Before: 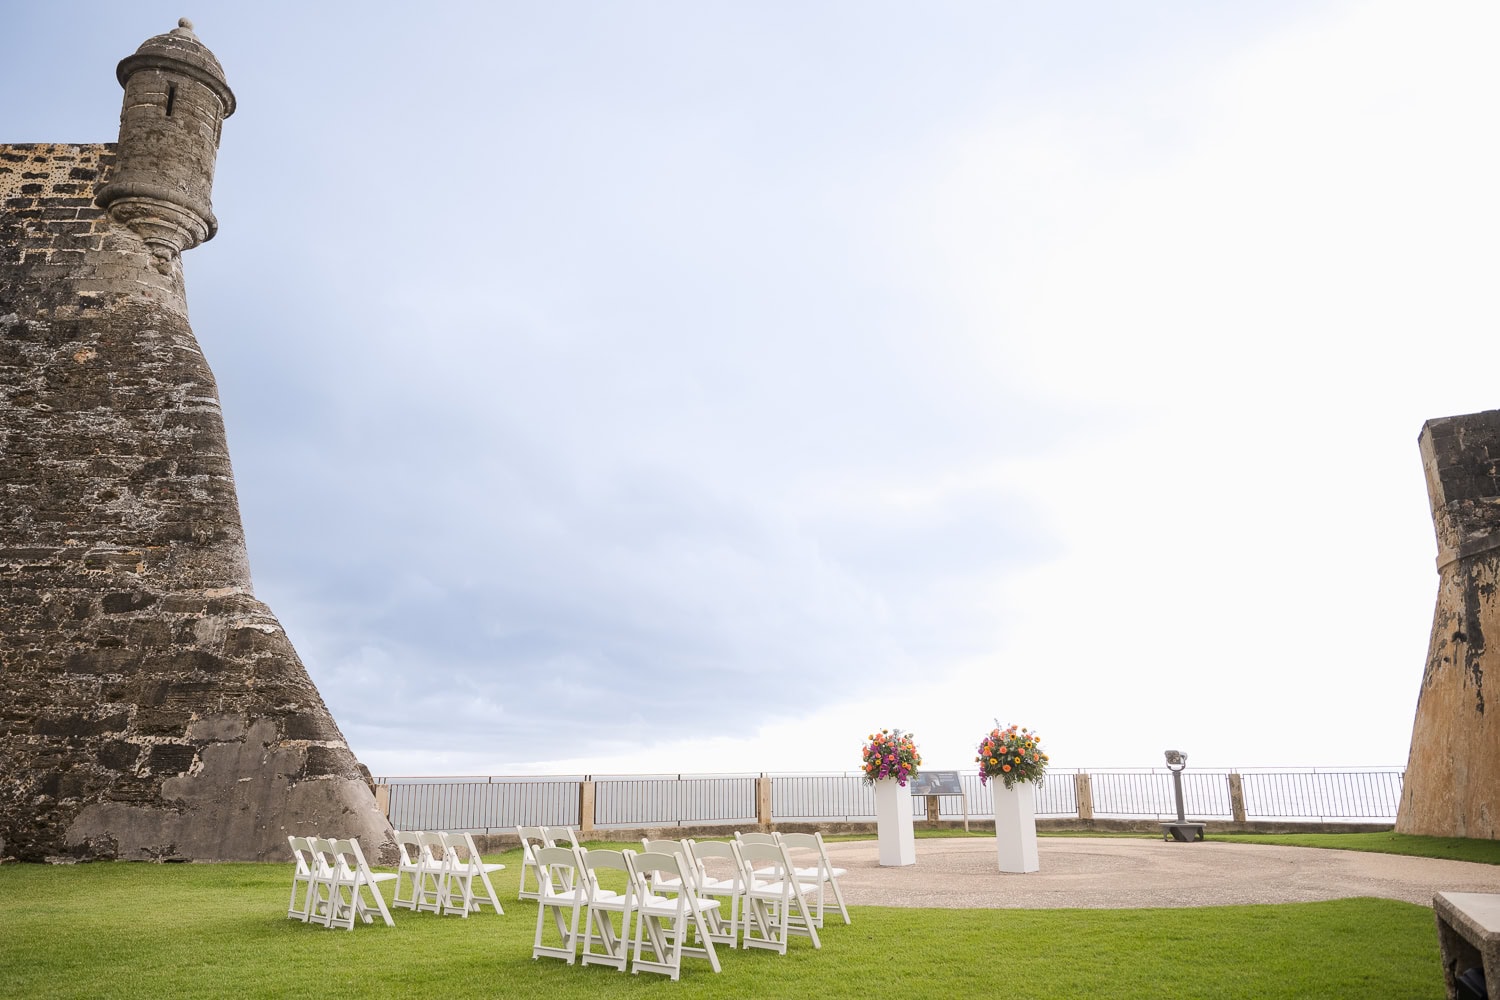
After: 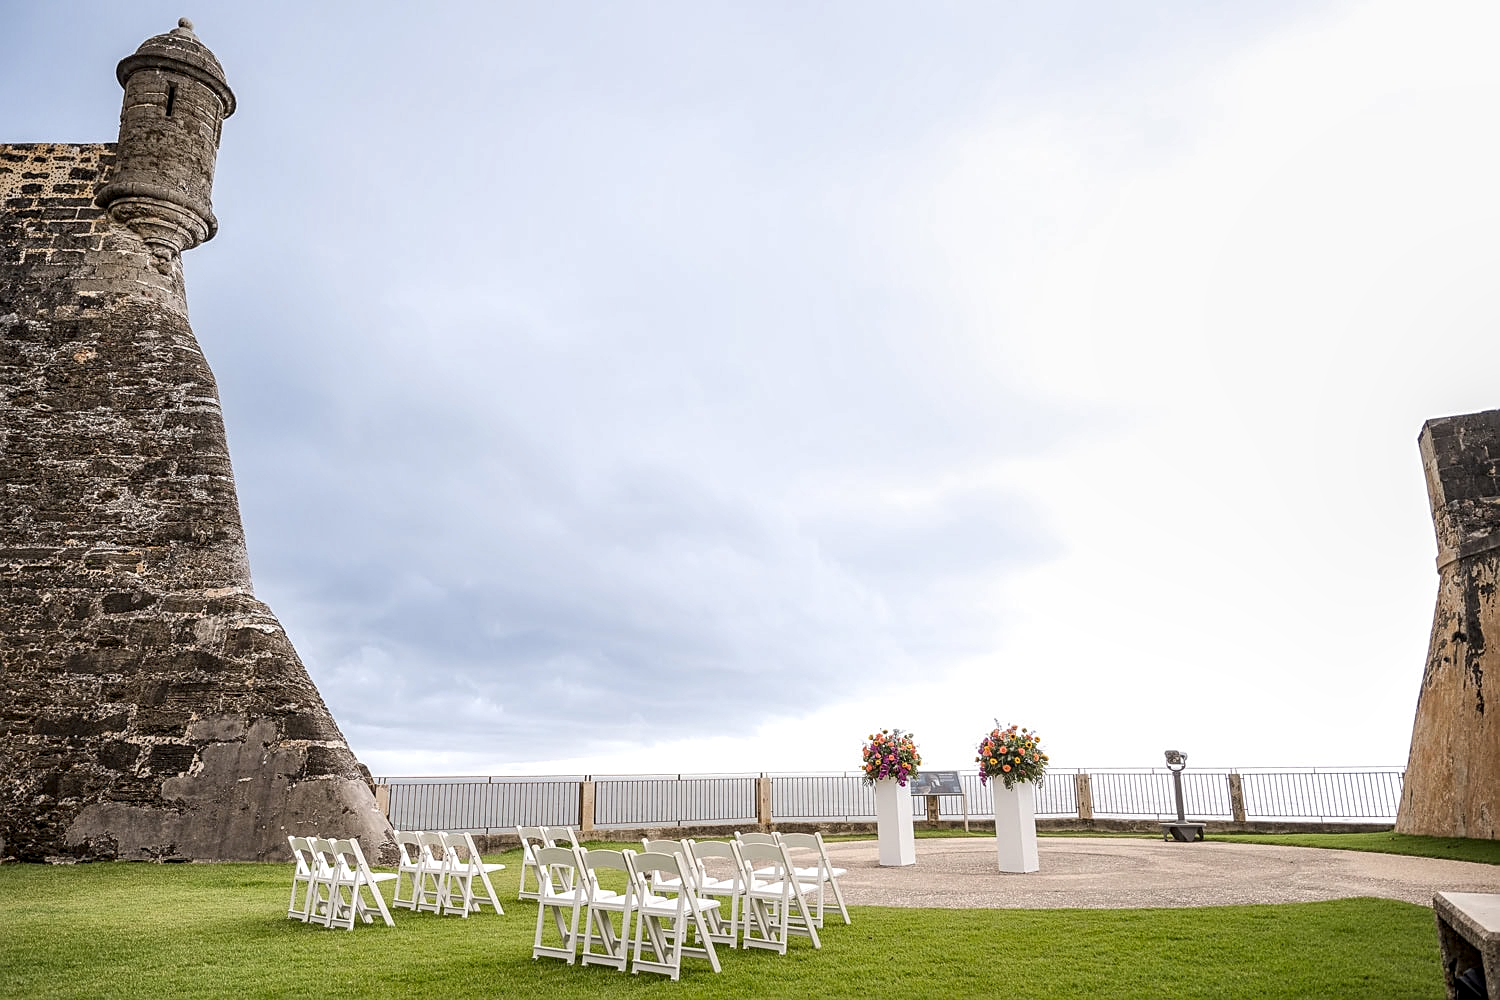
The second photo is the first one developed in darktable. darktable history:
local contrast: detail 150%
sharpen: on, module defaults
exposure: exposure -0.04 EV, compensate highlight preservation false
